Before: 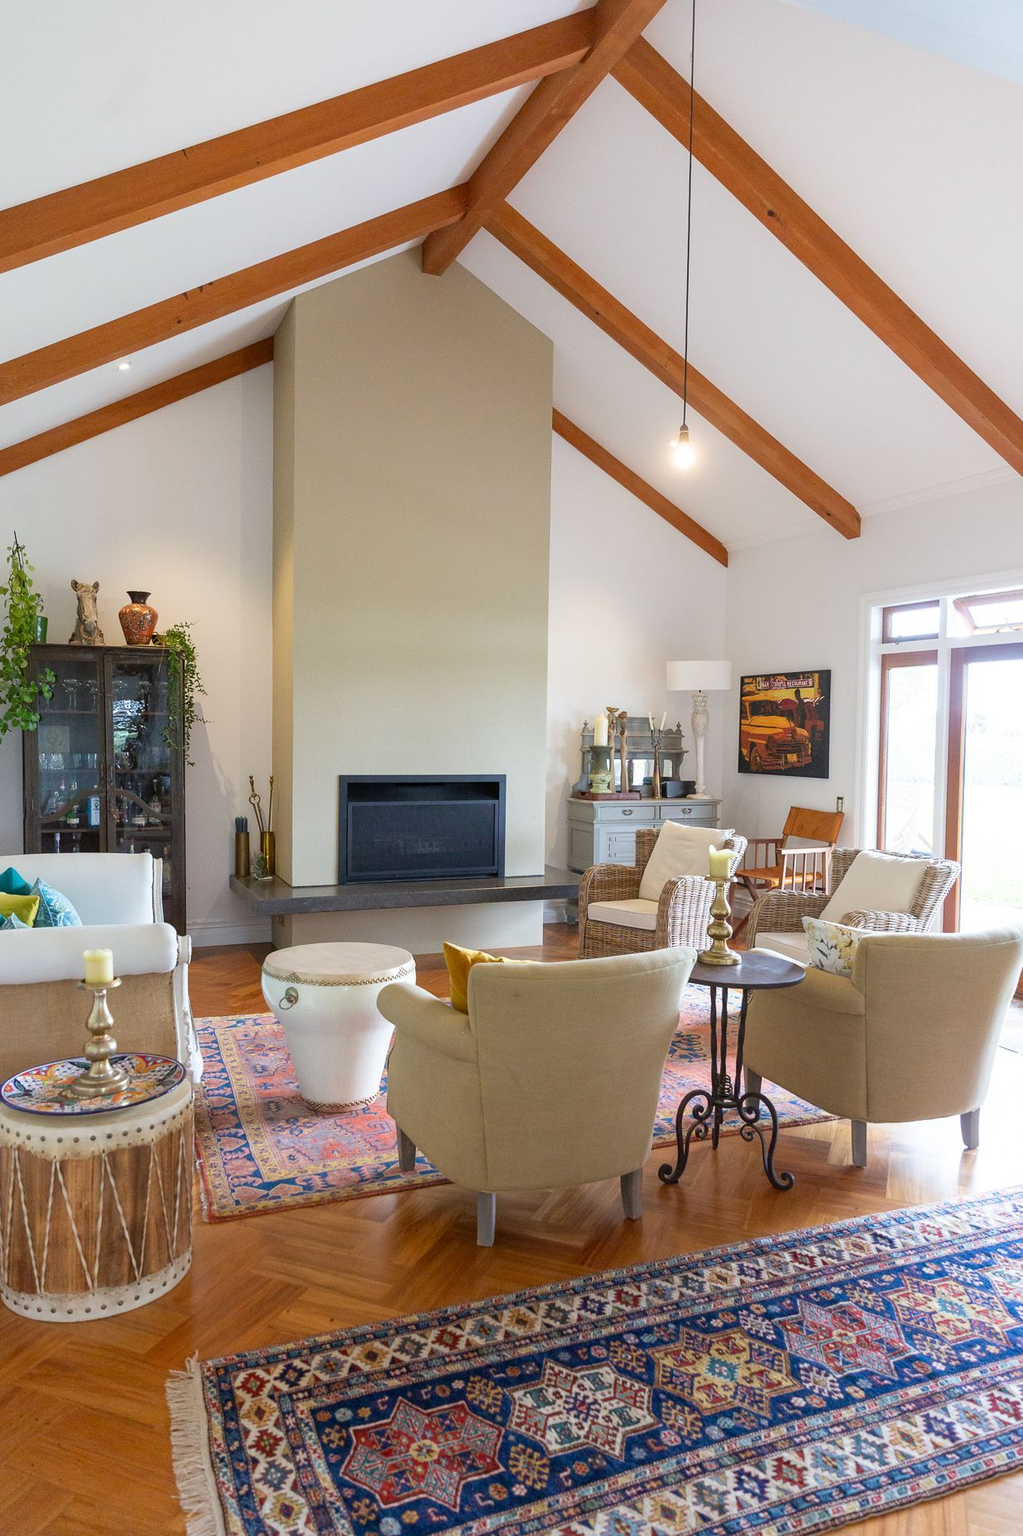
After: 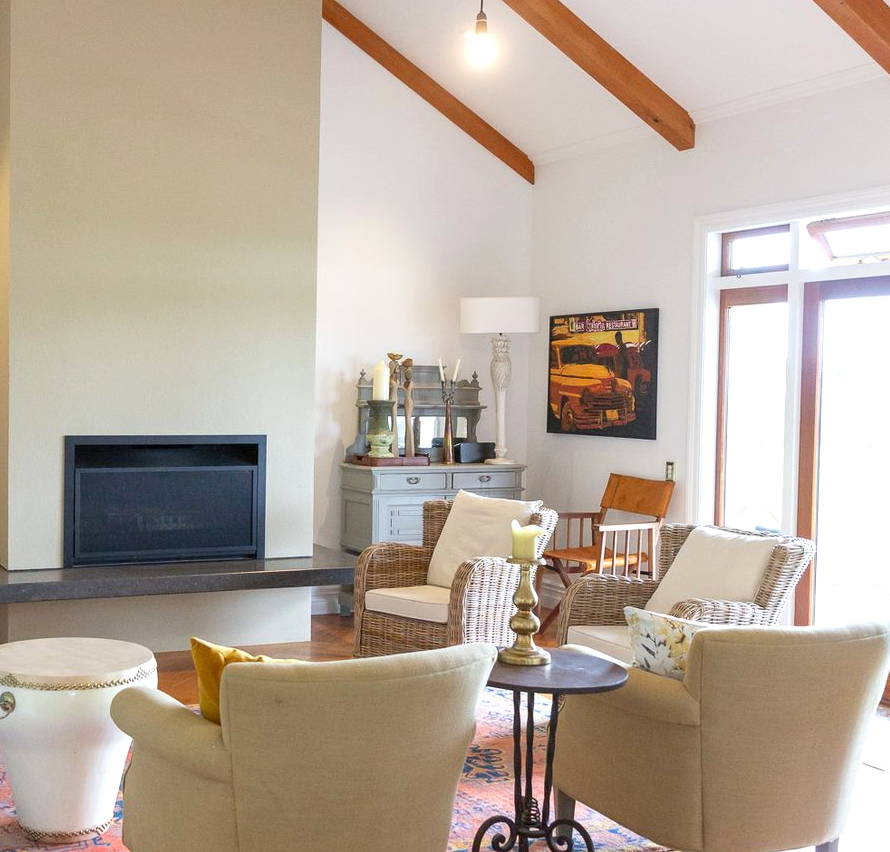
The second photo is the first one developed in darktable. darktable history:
crop and rotate: left 27.938%, top 27.046%, bottom 27.046%
exposure: exposure 0.2 EV, compensate highlight preservation false
